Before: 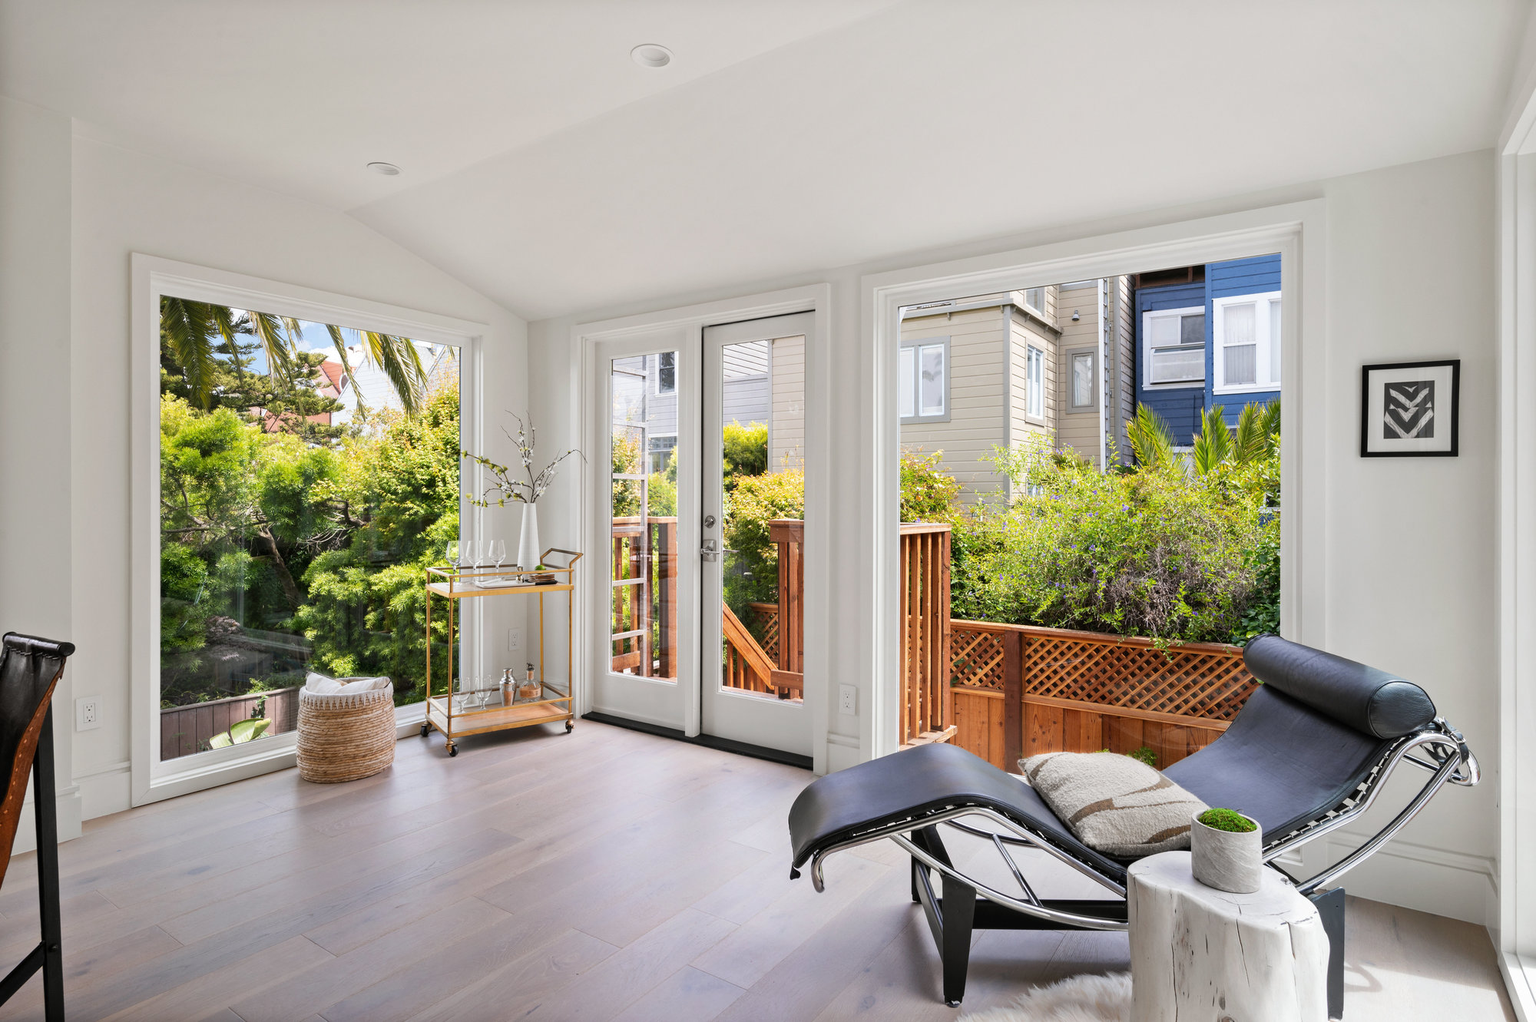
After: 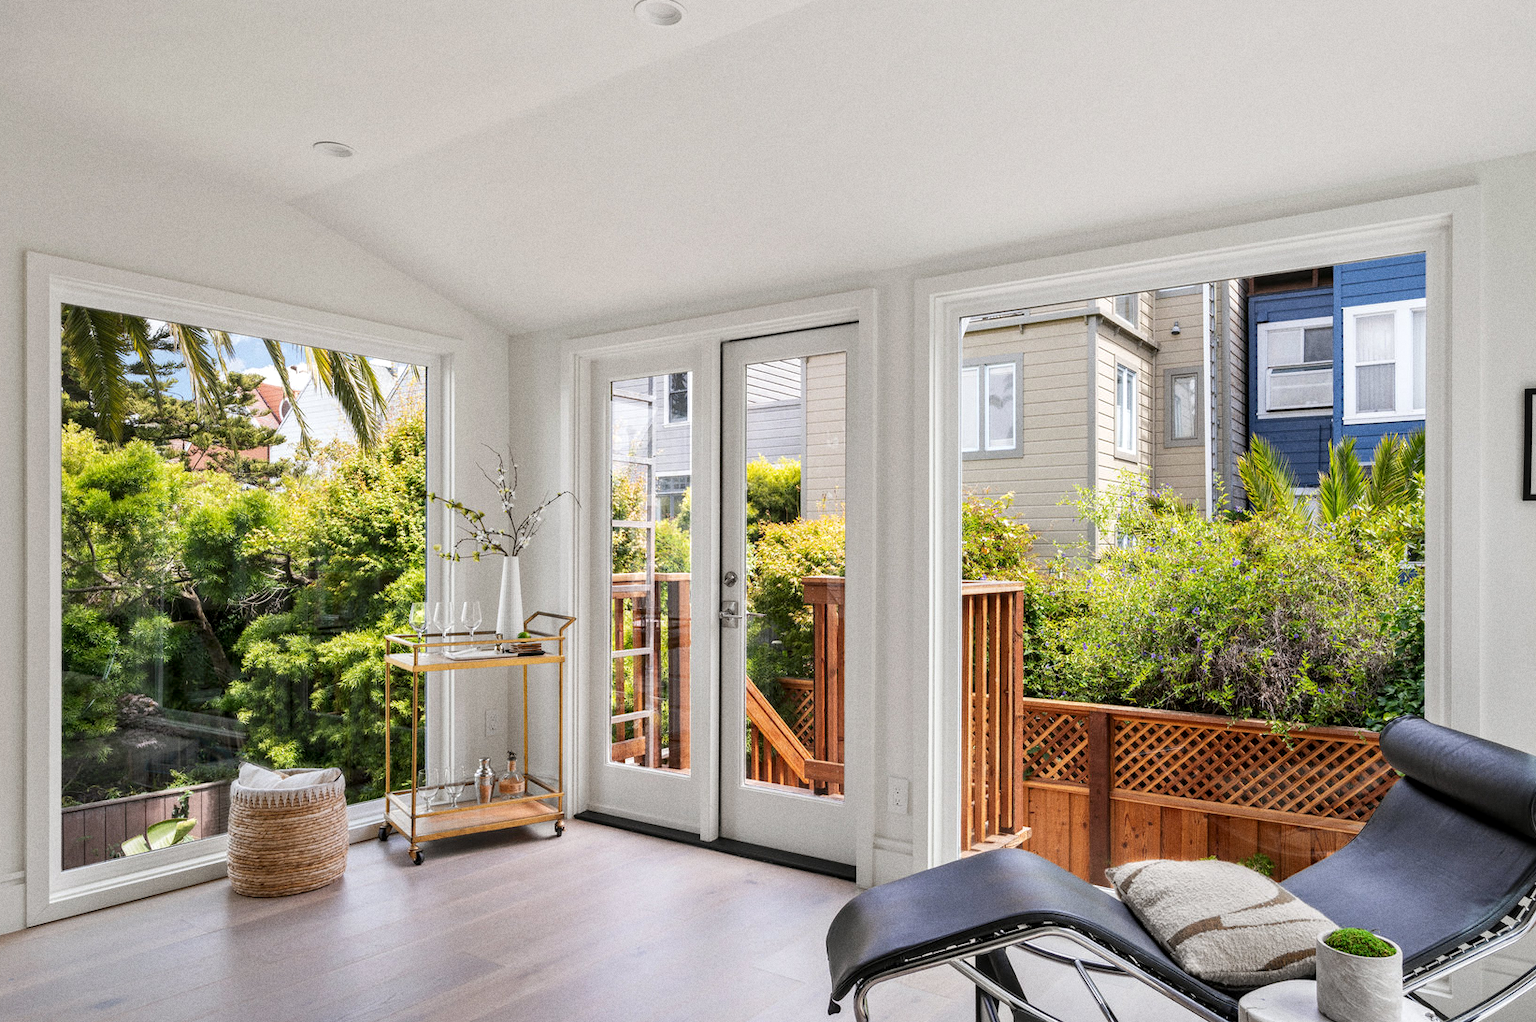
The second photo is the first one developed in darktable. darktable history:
crop and rotate: left 7.196%, top 4.574%, right 10.605%, bottom 13.178%
grain: on, module defaults
local contrast: on, module defaults
